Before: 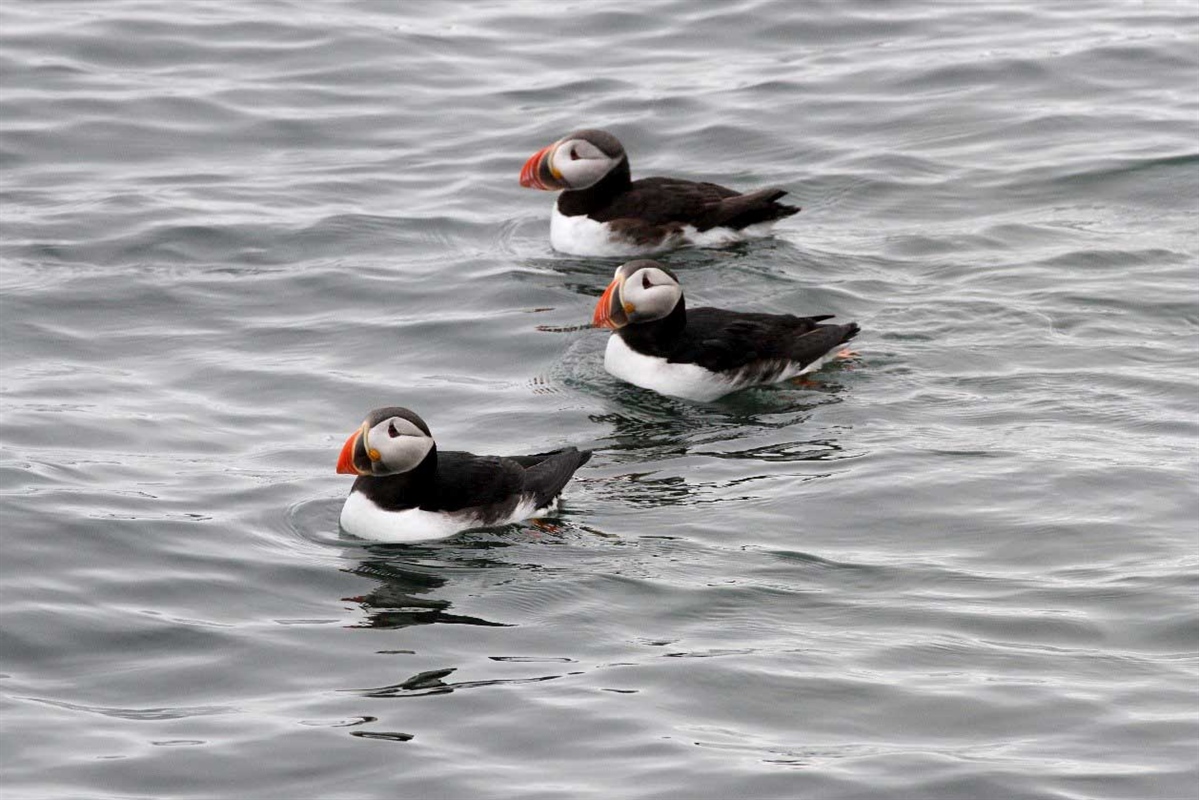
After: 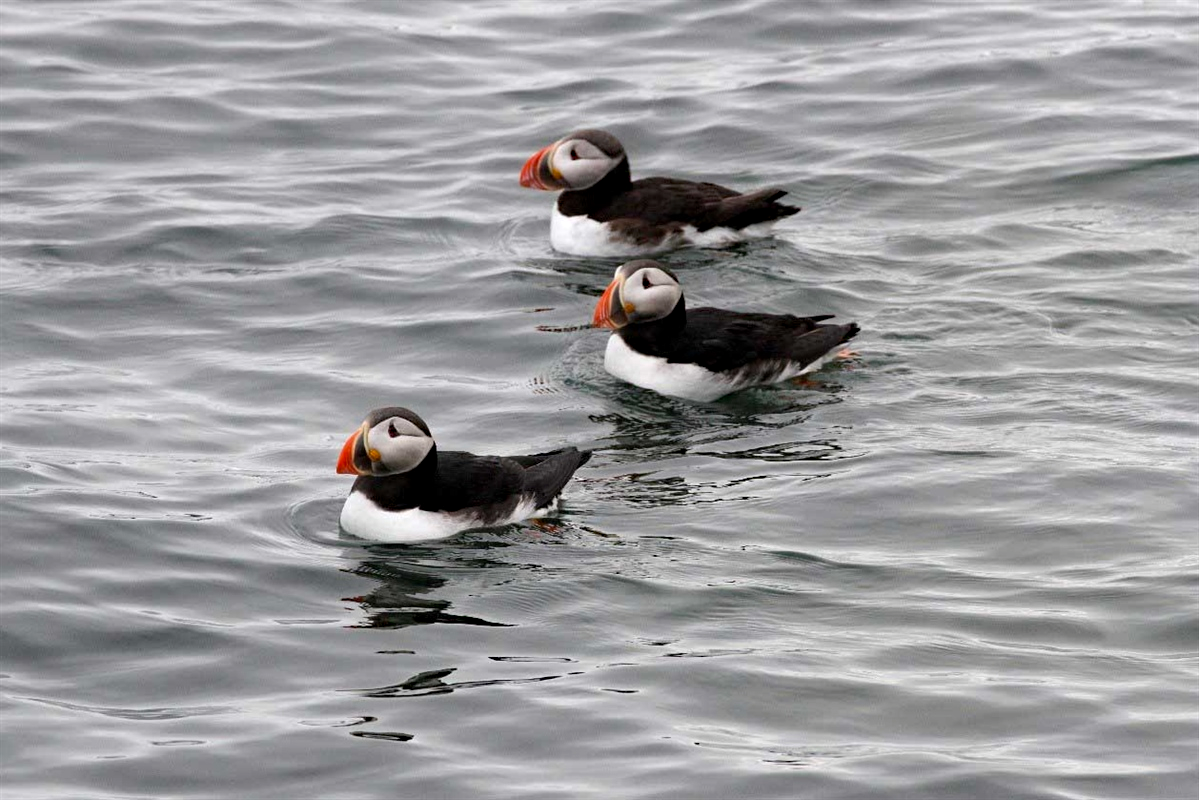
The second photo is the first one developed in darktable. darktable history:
color balance: input saturation 99%
haze removal: compatibility mode true, adaptive false
